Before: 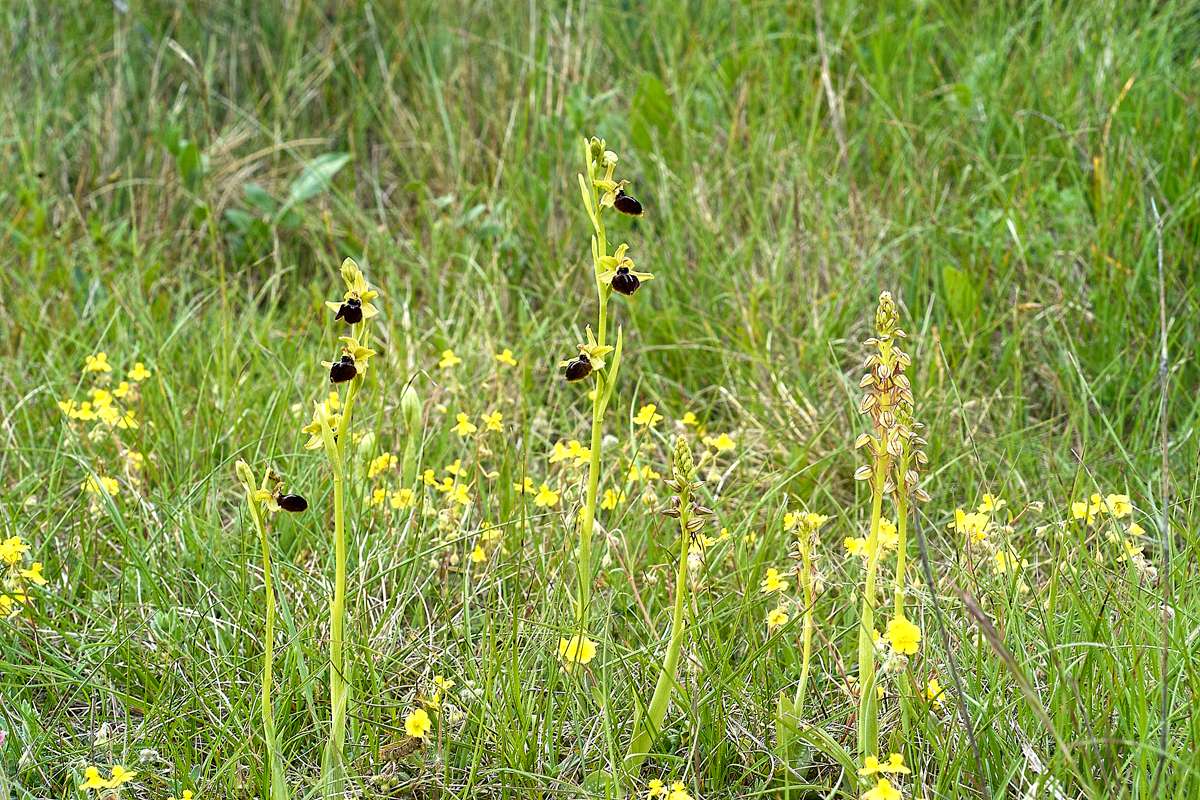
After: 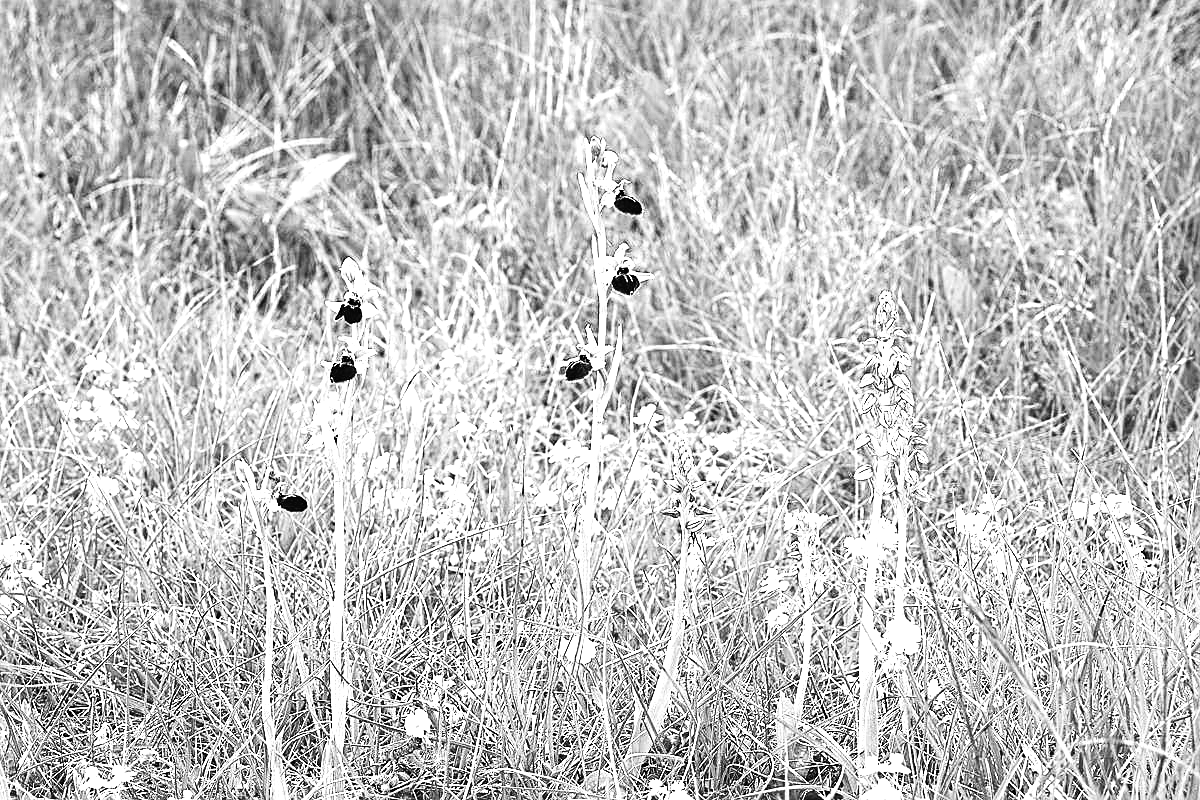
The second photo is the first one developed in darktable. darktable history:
sharpen: on, module defaults
exposure: black level correction -0.002, exposure 1.115 EV, compensate highlight preservation false
color balance: lift [1.005, 0.99, 1.007, 1.01], gamma [1, 0.979, 1.011, 1.021], gain [0.923, 1.098, 1.025, 0.902], input saturation 90.45%, contrast 7.73%, output saturation 105.91%
contrast equalizer: y [[0.5, 0.5, 0.472, 0.5, 0.5, 0.5], [0.5 ×6], [0.5 ×6], [0 ×6], [0 ×6]]
monochrome: on, module defaults
contrast brightness saturation: contrast 0.2, brightness -0.11, saturation 0.1
